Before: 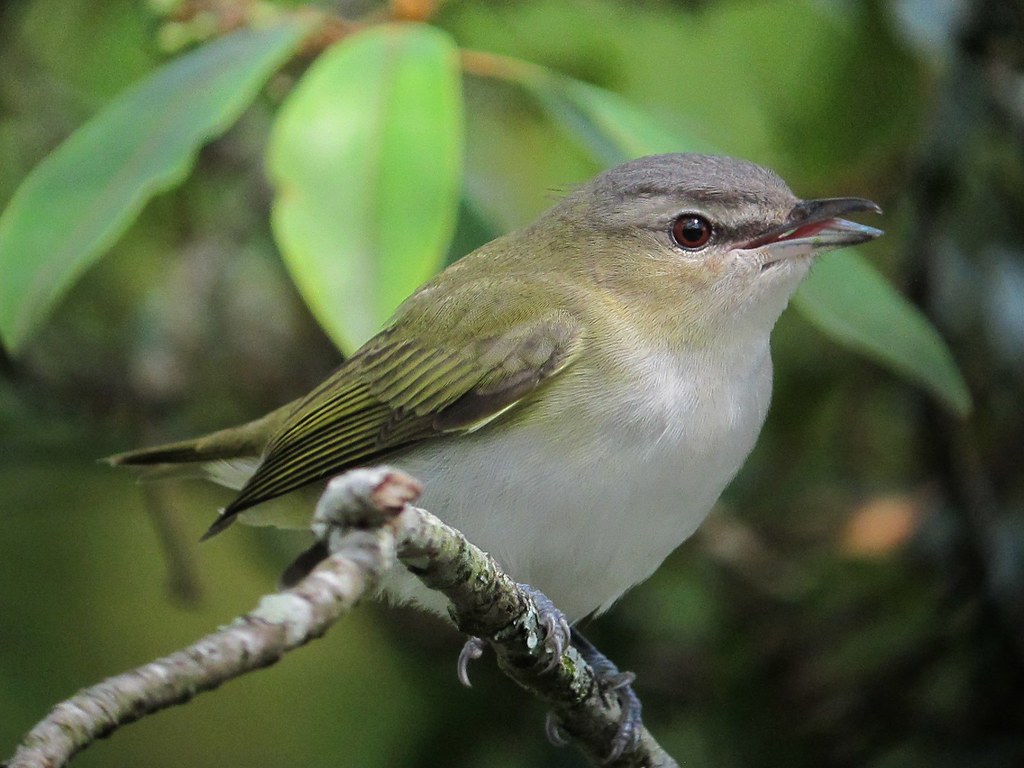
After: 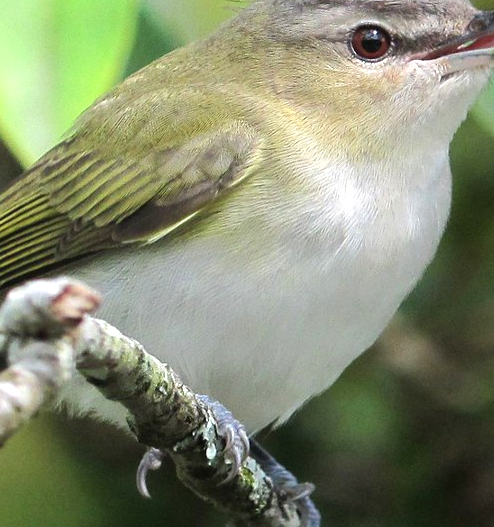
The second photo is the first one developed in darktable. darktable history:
exposure: black level correction 0, exposure 0.7 EV, compensate exposure bias true, compensate highlight preservation false
crop: left 31.379%, top 24.658%, right 20.326%, bottom 6.628%
